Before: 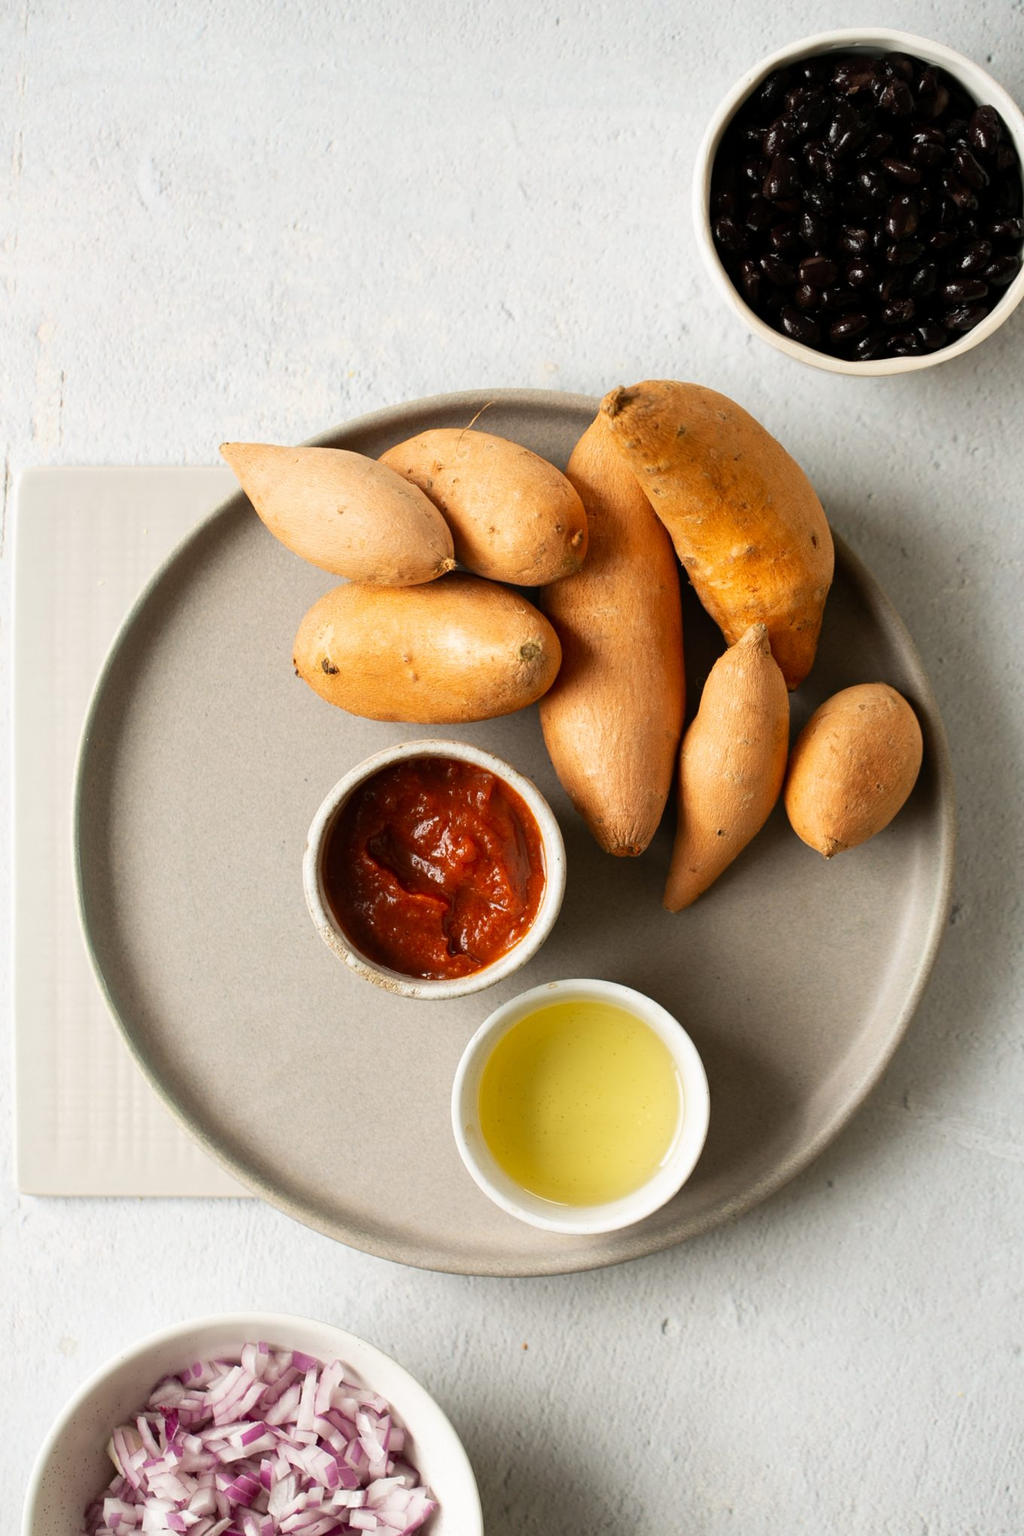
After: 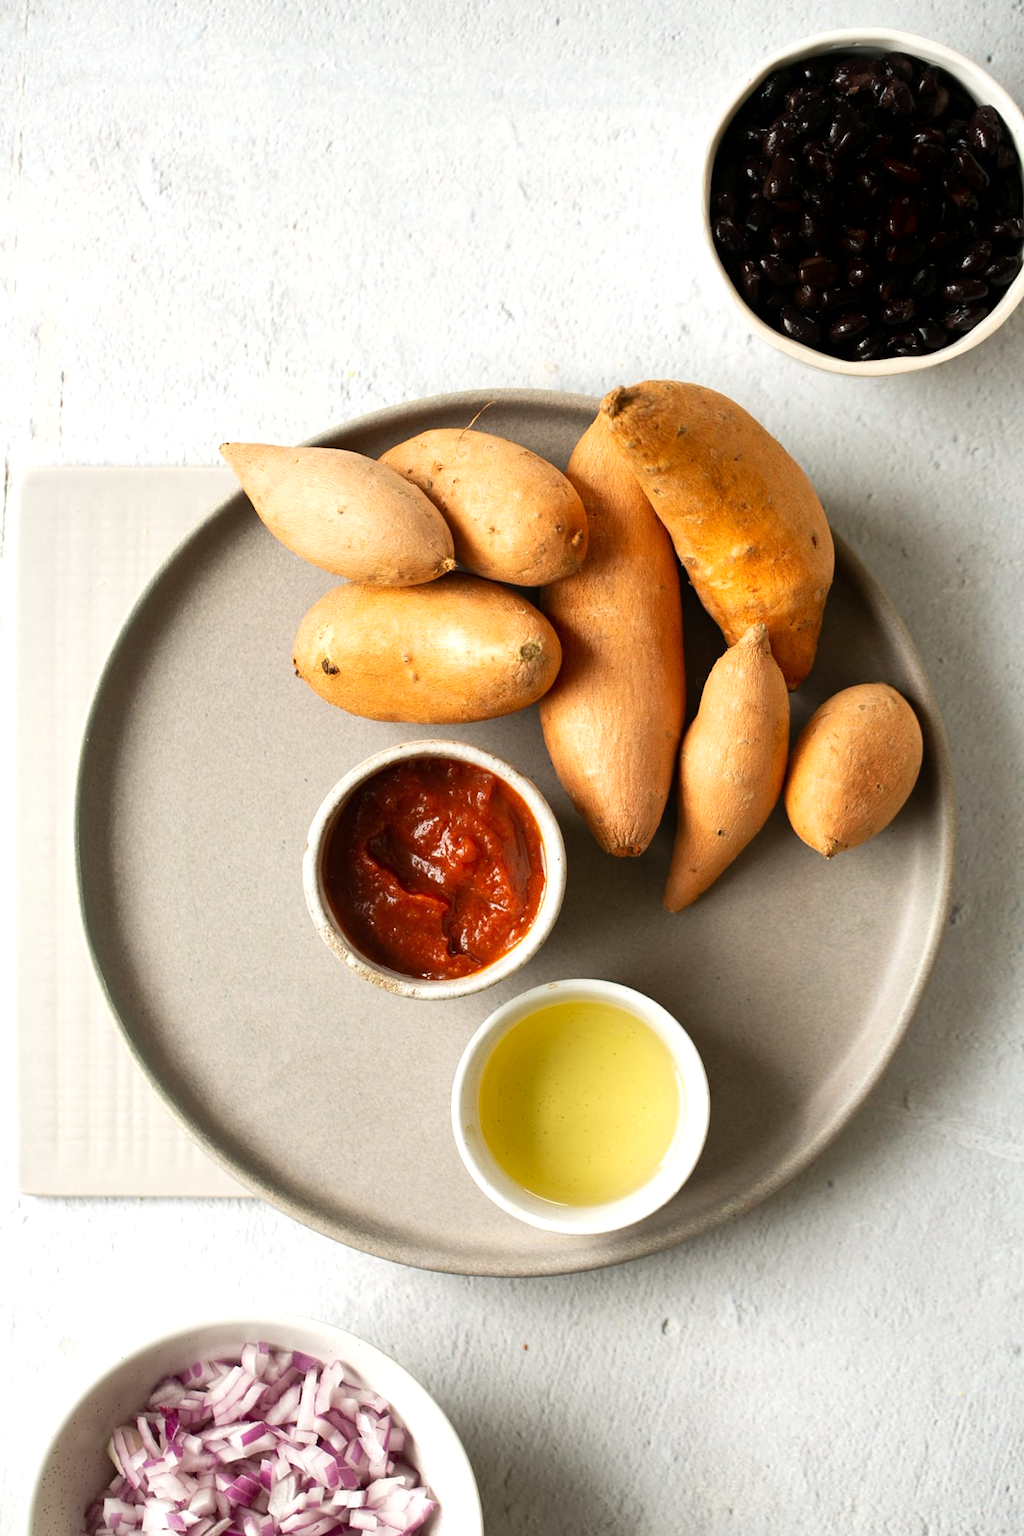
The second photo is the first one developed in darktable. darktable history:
exposure: exposure 0.29 EV, compensate highlight preservation false
shadows and highlights: shadows -88.03, highlights -35.45, shadows color adjustment 99.15%, highlights color adjustment 0%, soften with gaussian
